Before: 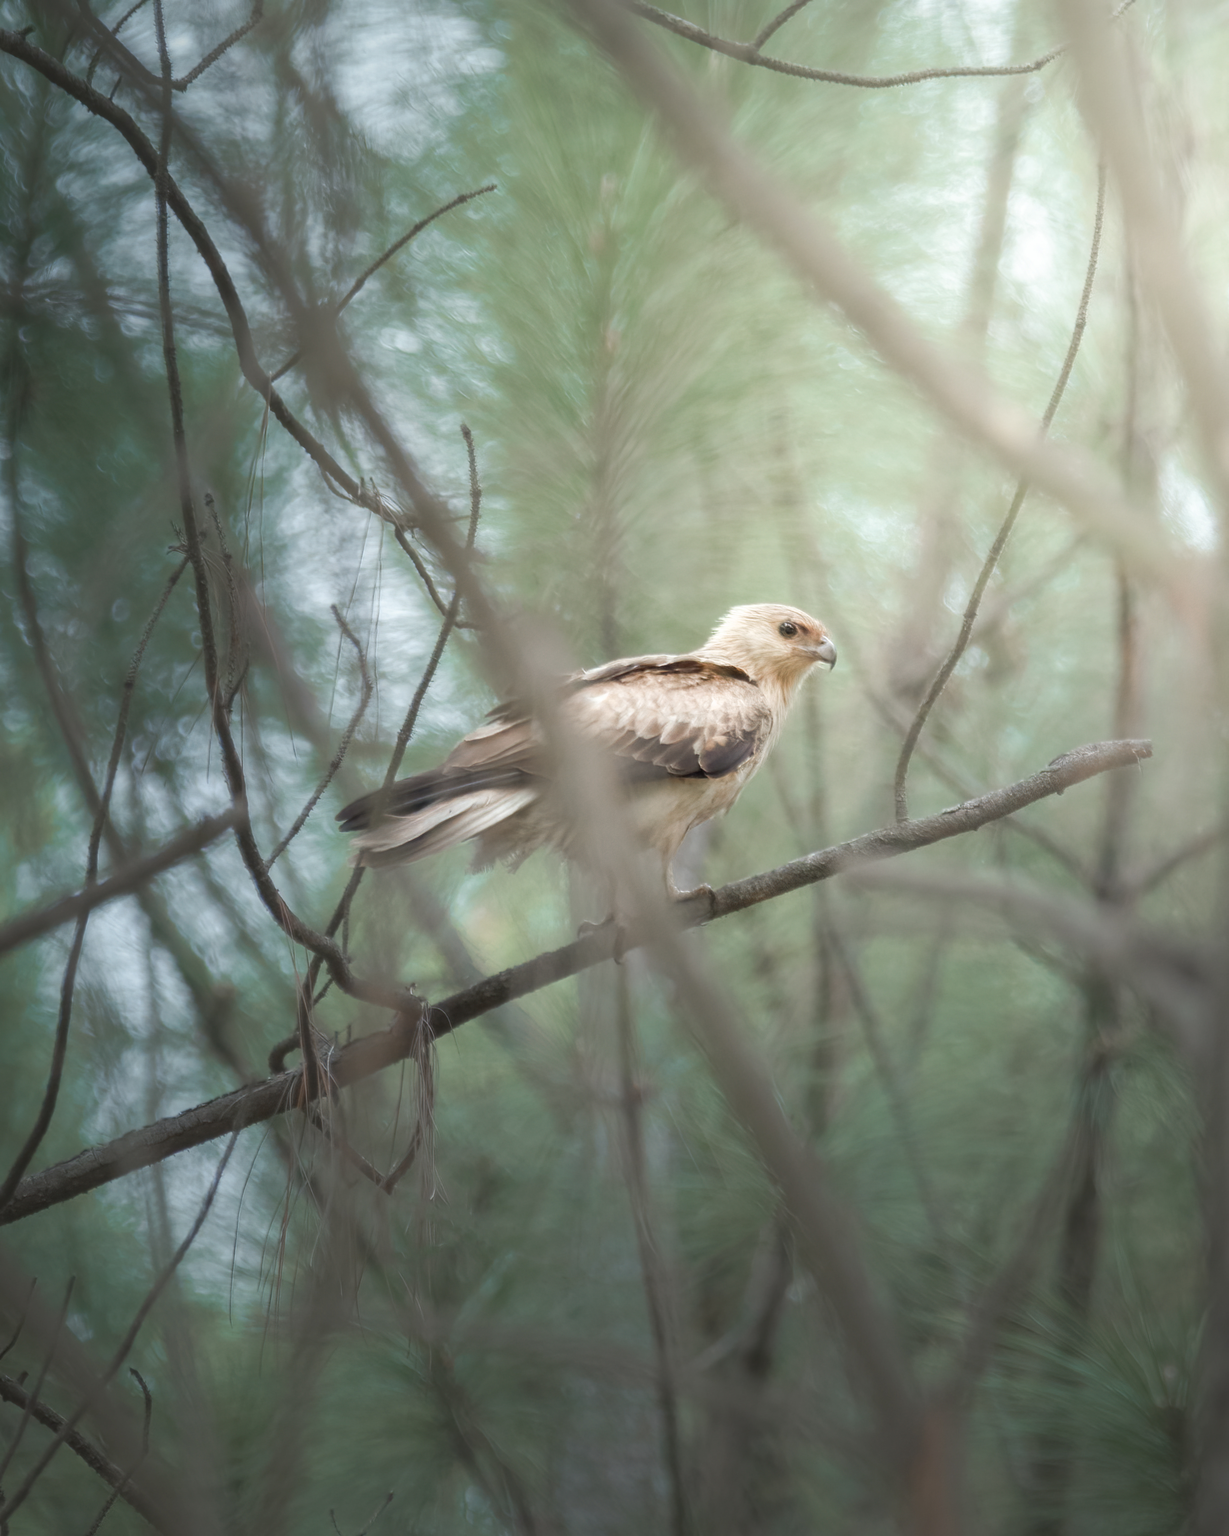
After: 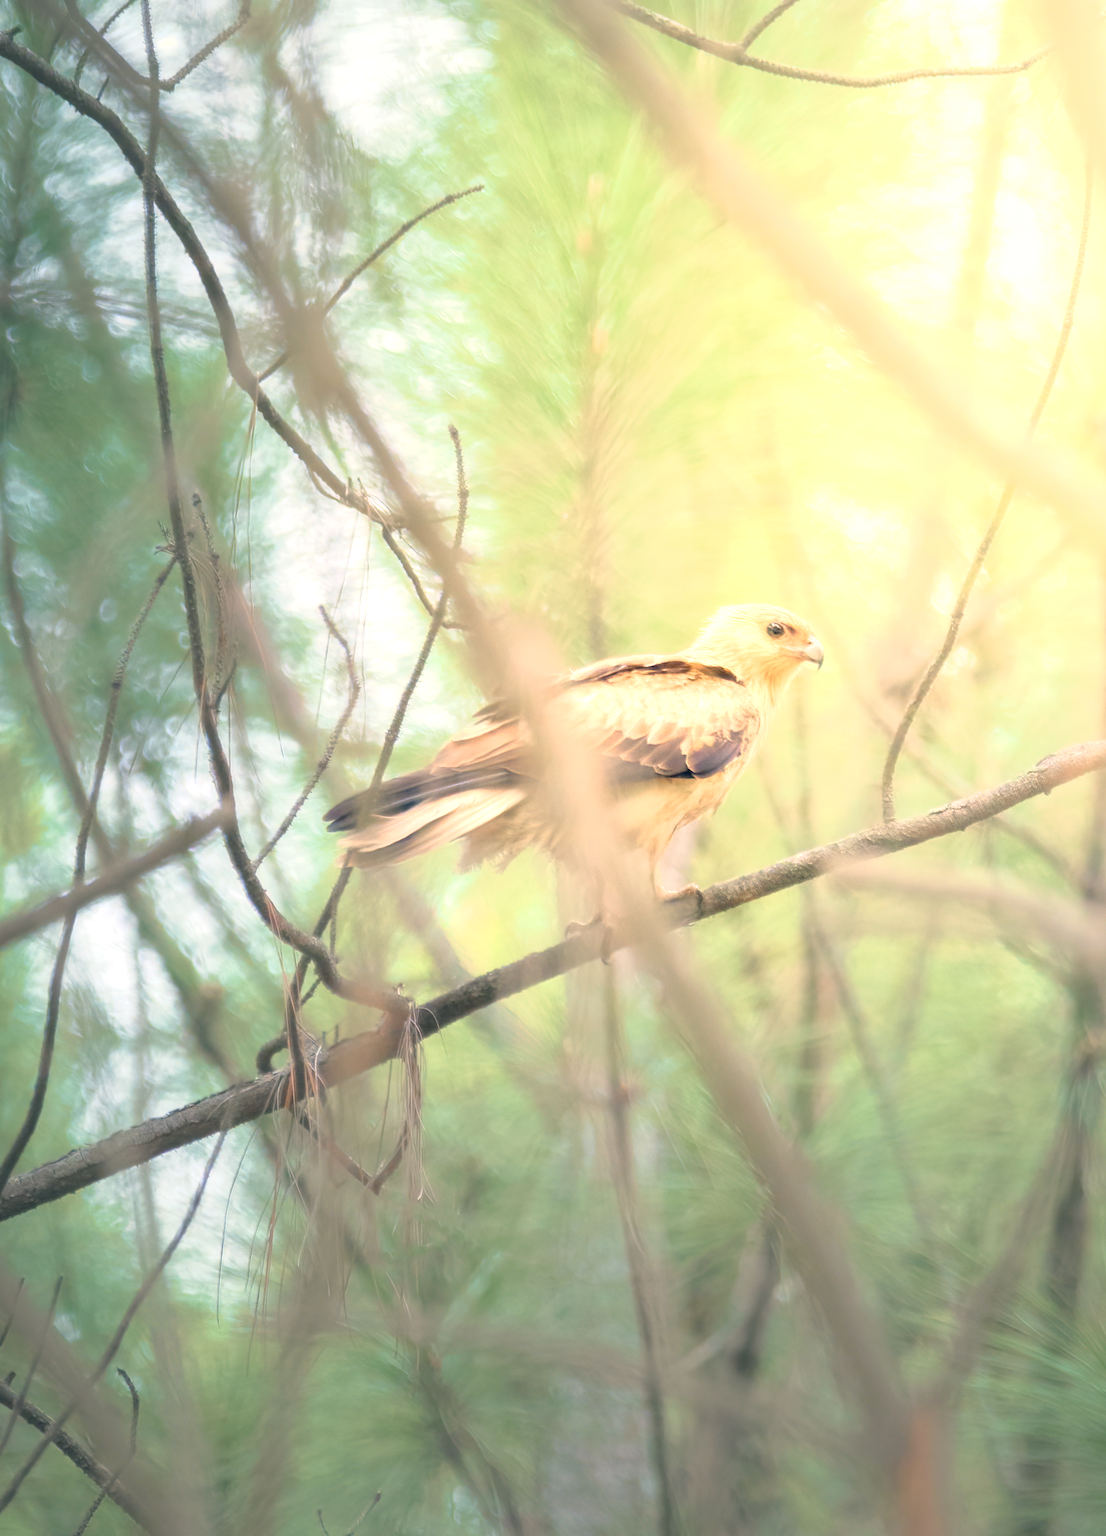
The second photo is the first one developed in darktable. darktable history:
tone curve: curves: ch0 [(0, 0) (0.091, 0.077) (0.389, 0.458) (0.745, 0.82) (0.844, 0.908) (0.909, 0.942) (1, 0.973)]; ch1 [(0, 0) (0.437, 0.404) (0.5, 0.5) (0.529, 0.55) (0.58, 0.6) (0.616, 0.649) (1, 1)]; ch2 [(0, 0) (0.442, 0.415) (0.5, 0.5) (0.535, 0.557) (0.585, 0.62) (1, 1)], color space Lab, independent channels, preserve colors none
exposure: exposure 1.089 EV, compensate highlight preservation false
crop and rotate: left 1.088%, right 8.807%
levels: levels [0.018, 0.493, 1]
color correction: highlights a* 10.32, highlights b* 14.66, shadows a* -9.59, shadows b* -15.02
